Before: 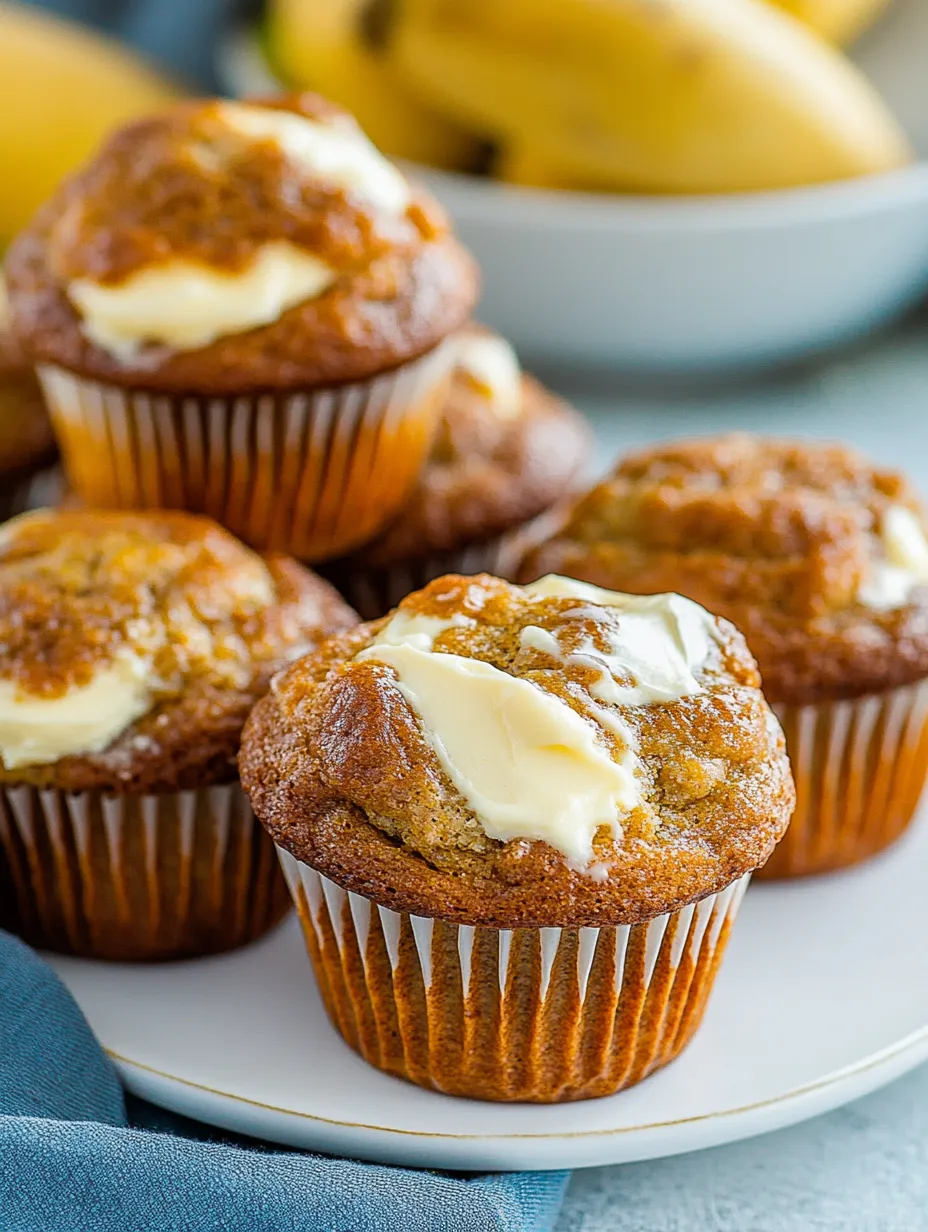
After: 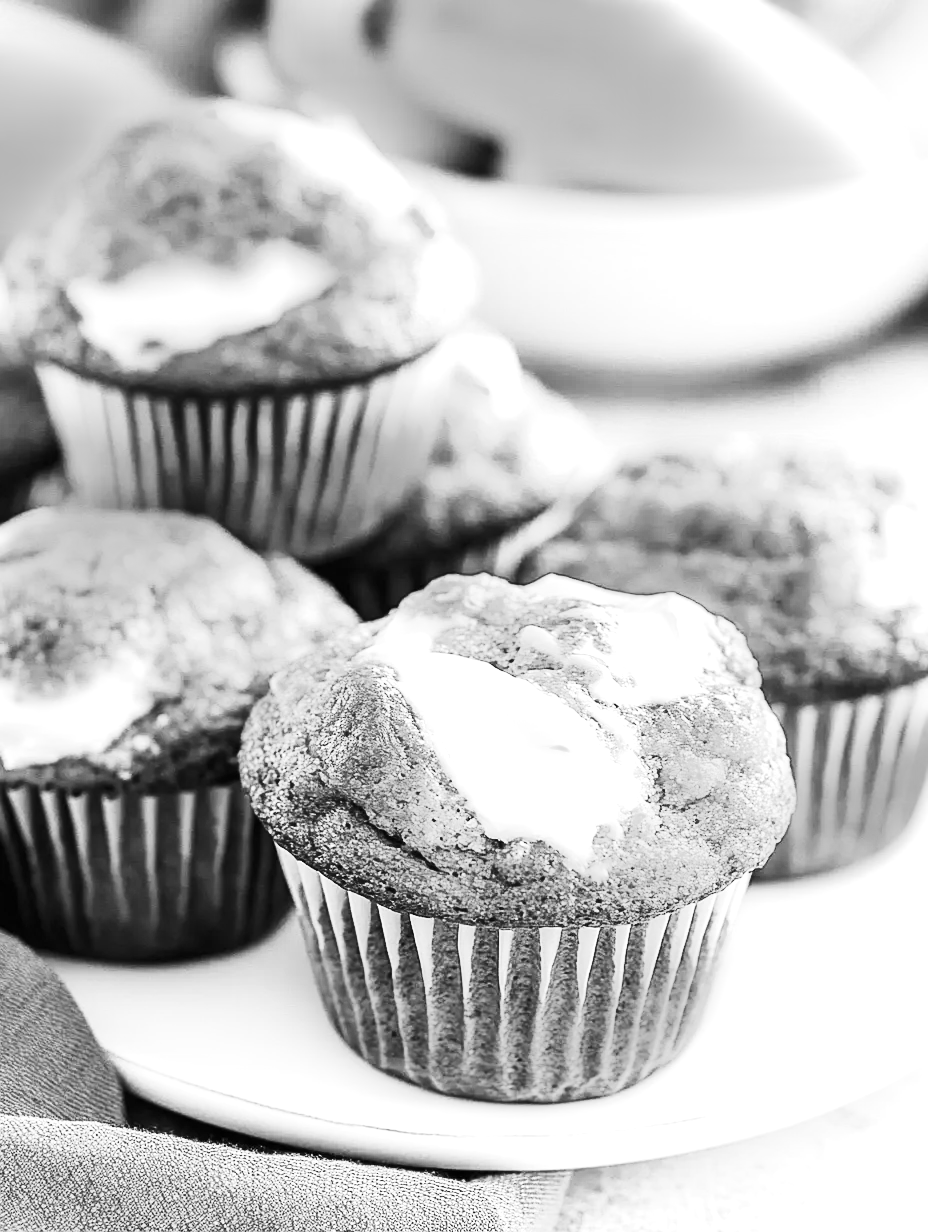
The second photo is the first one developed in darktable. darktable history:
exposure: black level correction 0, exposure 1.2 EV, compensate highlight preservation false
contrast brightness saturation: contrast 0.4, brightness 0.1, saturation 0.21
monochrome: a -4.13, b 5.16, size 1
